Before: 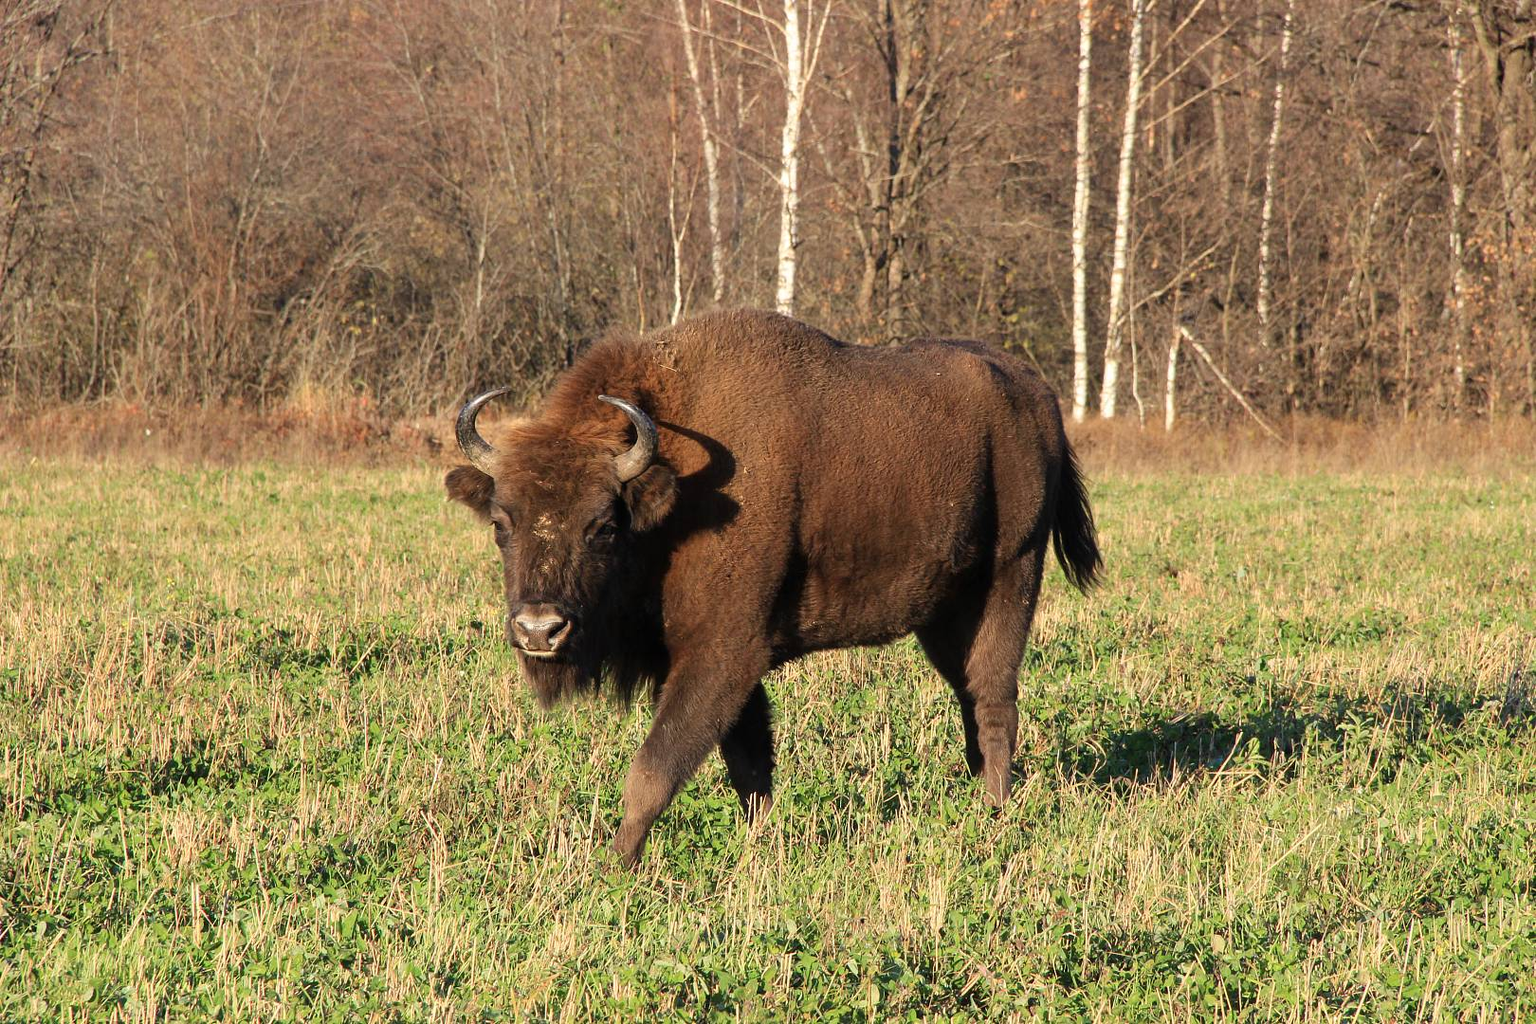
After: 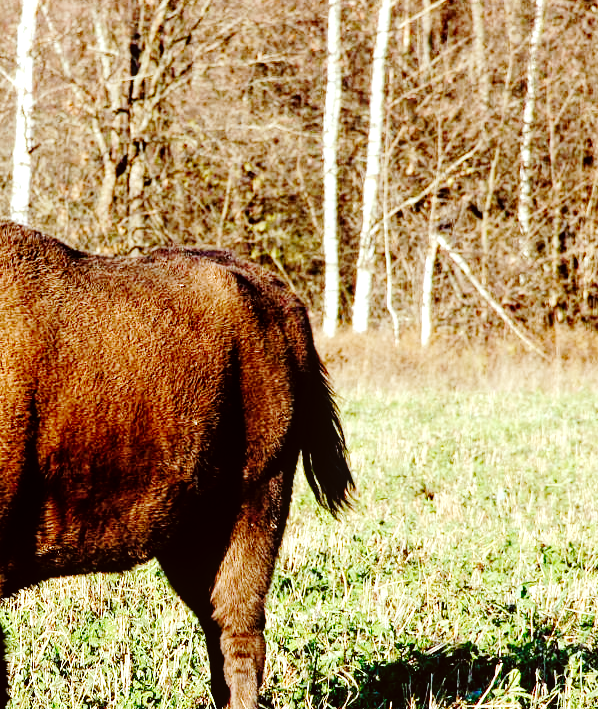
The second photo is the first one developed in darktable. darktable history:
color correction: highlights a* -4.98, highlights b* -3.76, shadows a* 3.83, shadows b* 4.08
local contrast: highlights 99%, shadows 86%, detail 160%, midtone range 0.2
base curve: curves: ch0 [(0, 0) (0.036, 0.01) (0.123, 0.254) (0.258, 0.504) (0.507, 0.748) (1, 1)], preserve colors none
tone equalizer: -8 EV -0.417 EV, -7 EV -0.389 EV, -6 EV -0.333 EV, -5 EV -0.222 EV, -3 EV 0.222 EV, -2 EV 0.333 EV, -1 EV 0.389 EV, +0 EV 0.417 EV, edges refinement/feathering 500, mask exposure compensation -1.57 EV, preserve details no
crop and rotate: left 49.936%, top 10.094%, right 13.136%, bottom 24.256%
